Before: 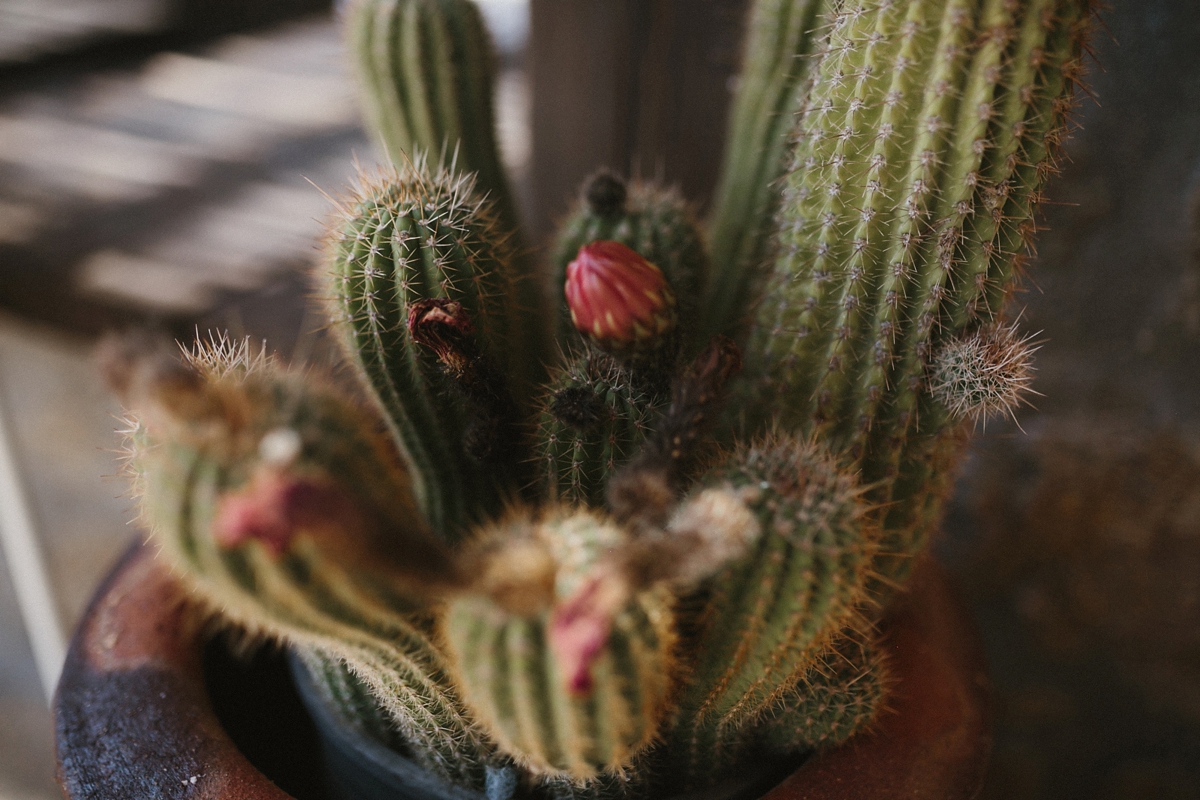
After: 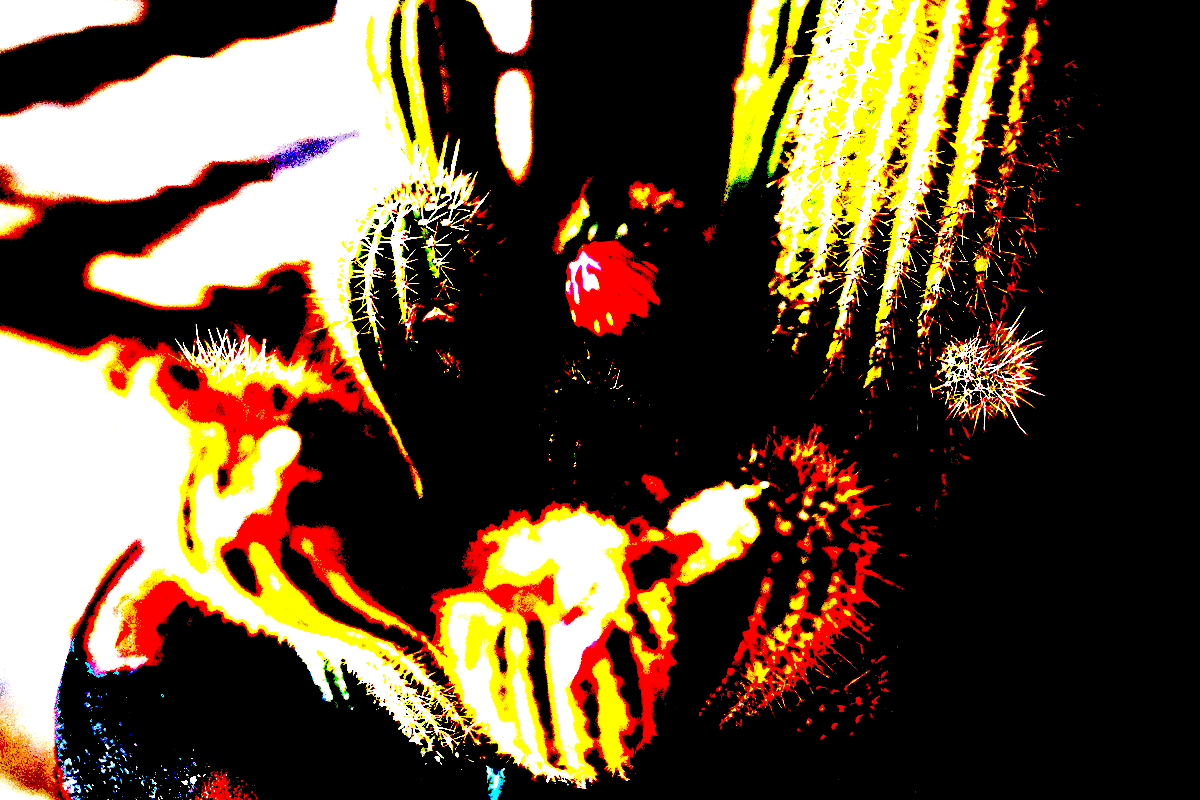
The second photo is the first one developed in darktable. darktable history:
color zones: curves: ch0 [(0, 0.5) (0.143, 0.5) (0.286, 0.5) (0.429, 0.5) (0.571, 0.5) (0.714, 0.476) (0.857, 0.5) (1, 0.5)]; ch2 [(0, 0.5) (0.143, 0.5) (0.286, 0.5) (0.429, 0.5) (0.571, 0.5) (0.714, 0.487) (0.857, 0.5) (1, 0.5)]
exposure: black level correction 0.1, exposure 3.038 EV, compensate highlight preservation false
vignetting: center (0, 0.005)
